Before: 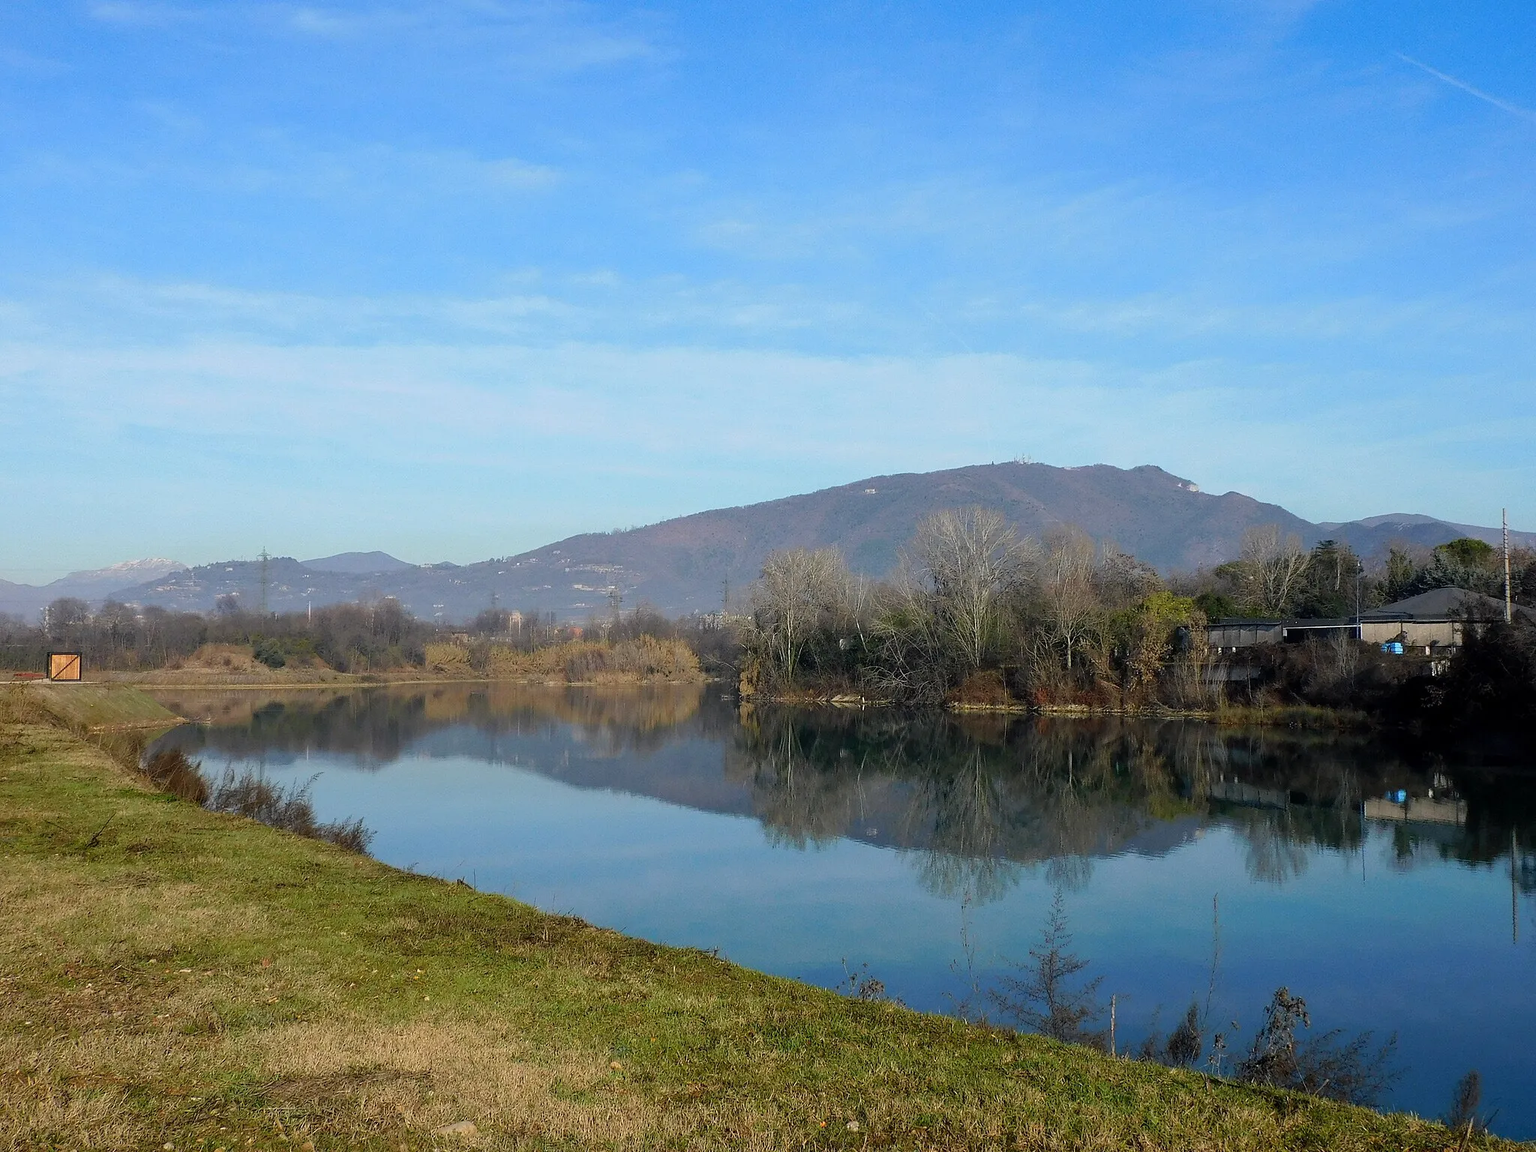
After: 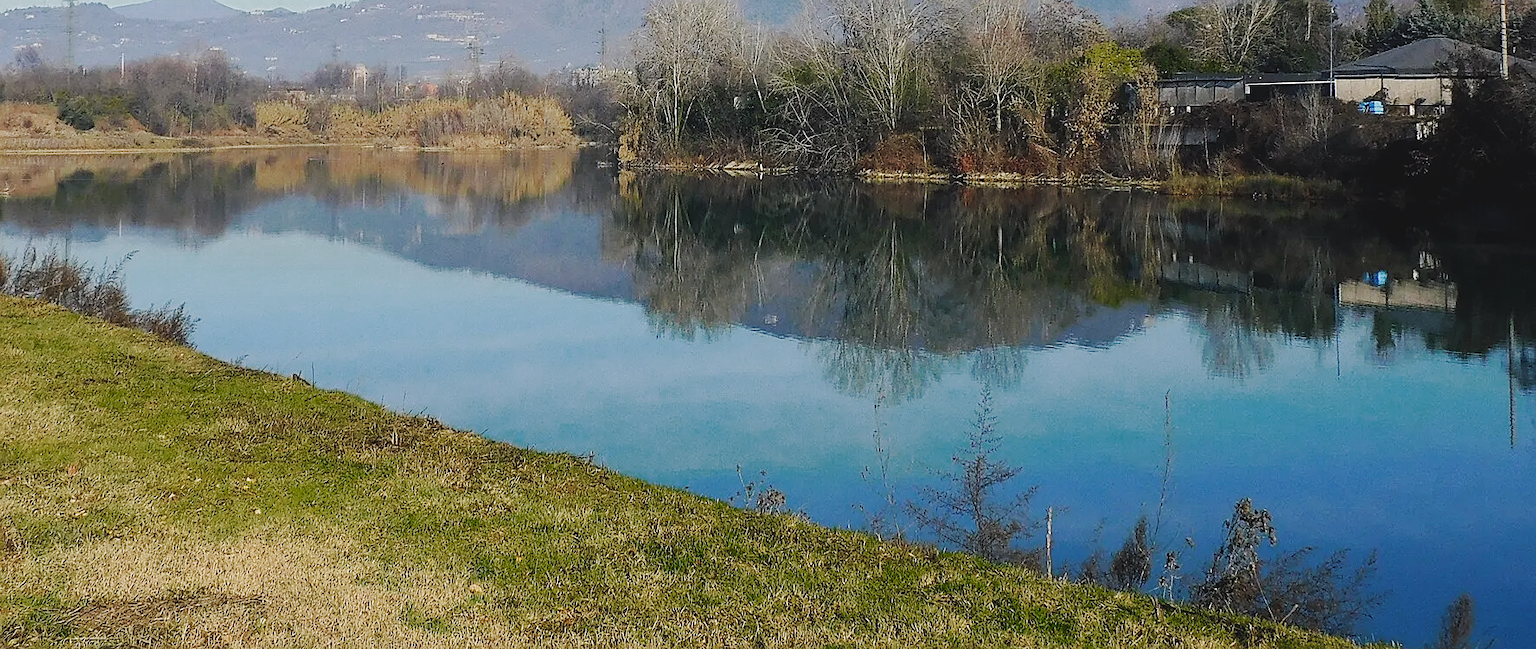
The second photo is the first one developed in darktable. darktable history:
base curve: curves: ch0 [(0, 0.007) (0.028, 0.063) (0.121, 0.311) (0.46, 0.743) (0.859, 0.957) (1, 1)], preserve colors none
exposure: black level correction 0, exposure -0.732 EV, compensate highlight preservation false
crop and rotate: left 13.254%, top 48.218%, bottom 2.833%
color zones: curves: ch0 [(0.25, 0.5) (0.347, 0.092) (0.75, 0.5)]; ch1 [(0.25, 0.5) (0.33, 0.51) (0.75, 0.5)]
sharpen: on, module defaults
